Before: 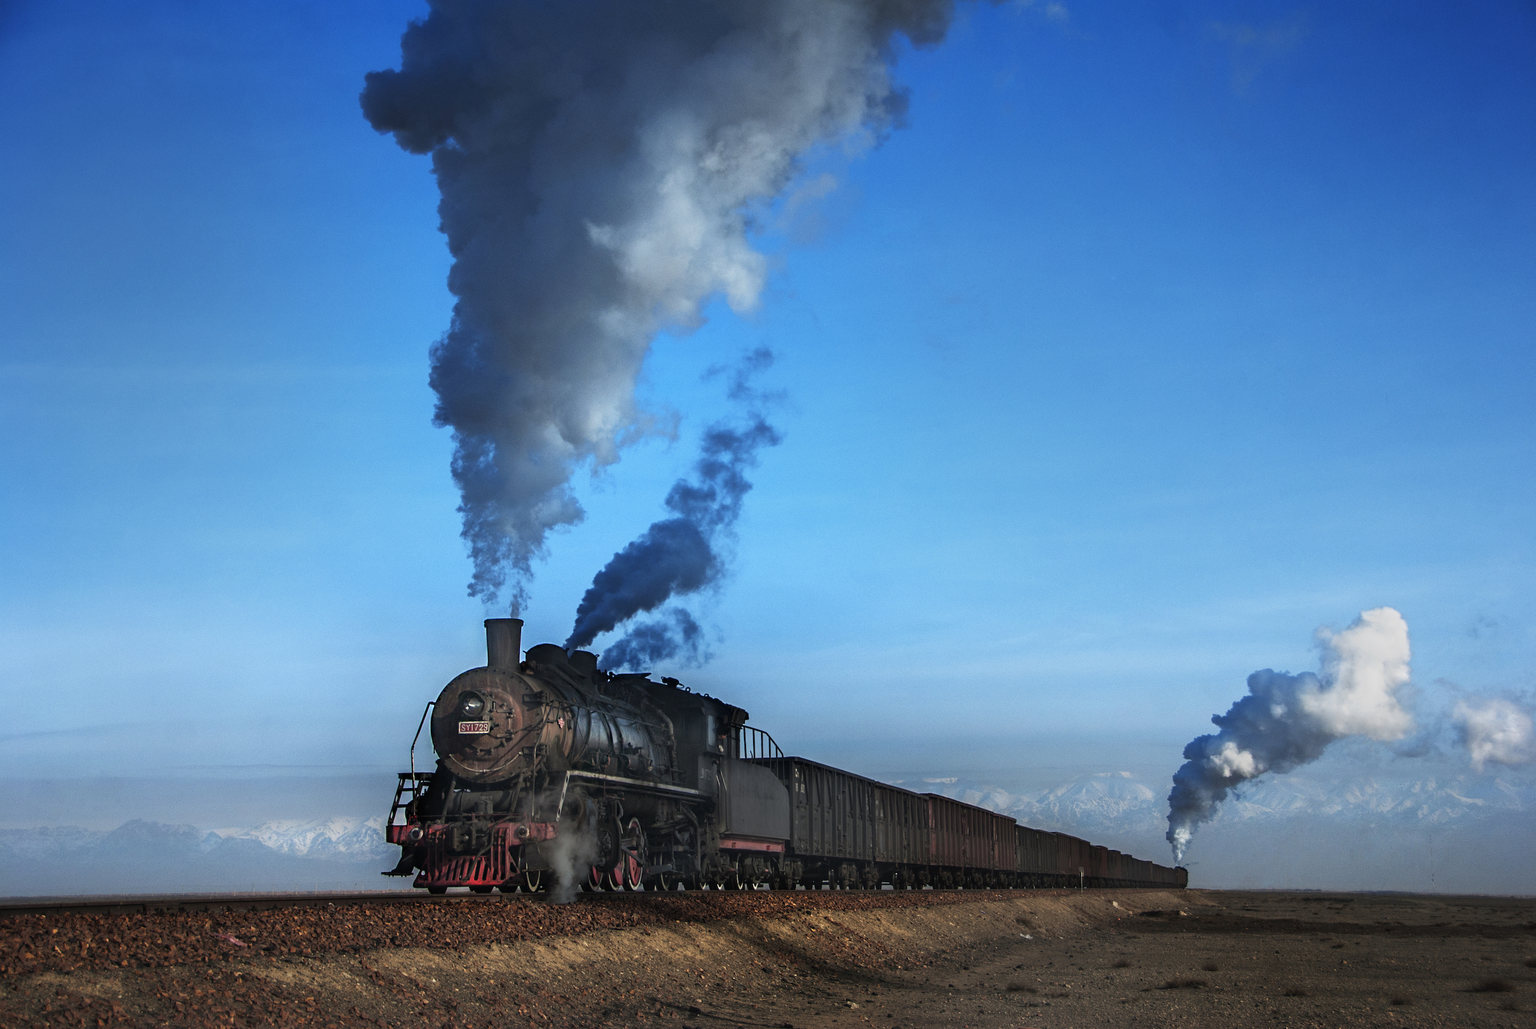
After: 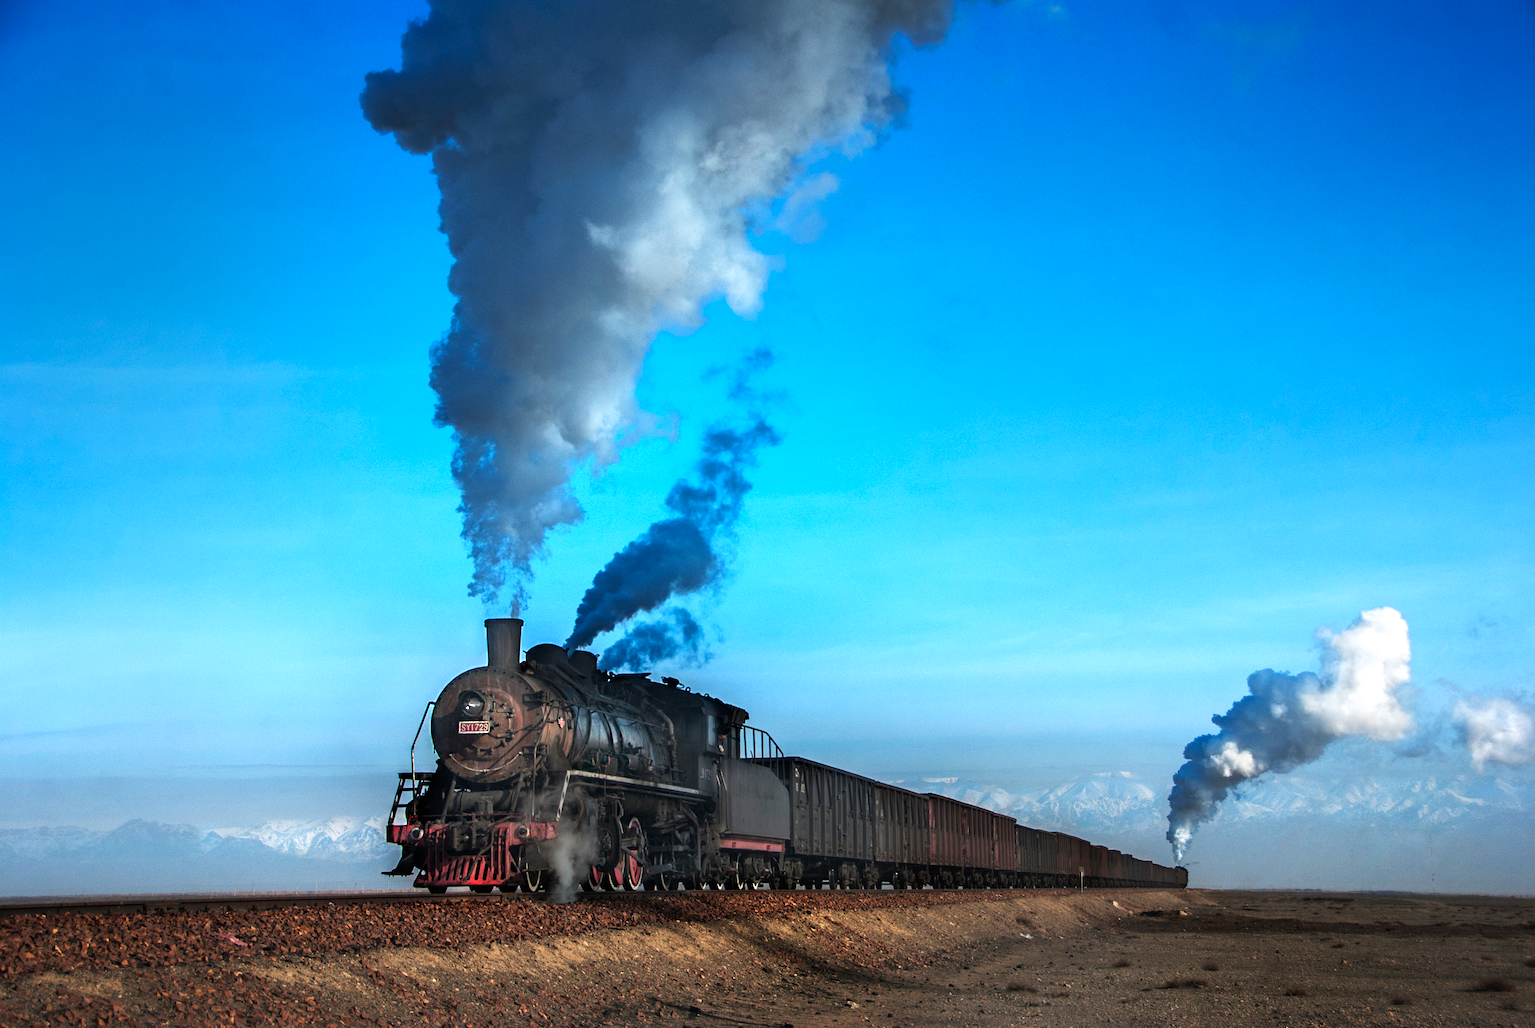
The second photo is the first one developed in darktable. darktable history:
exposure: exposure 0.566 EV, compensate highlight preservation false
